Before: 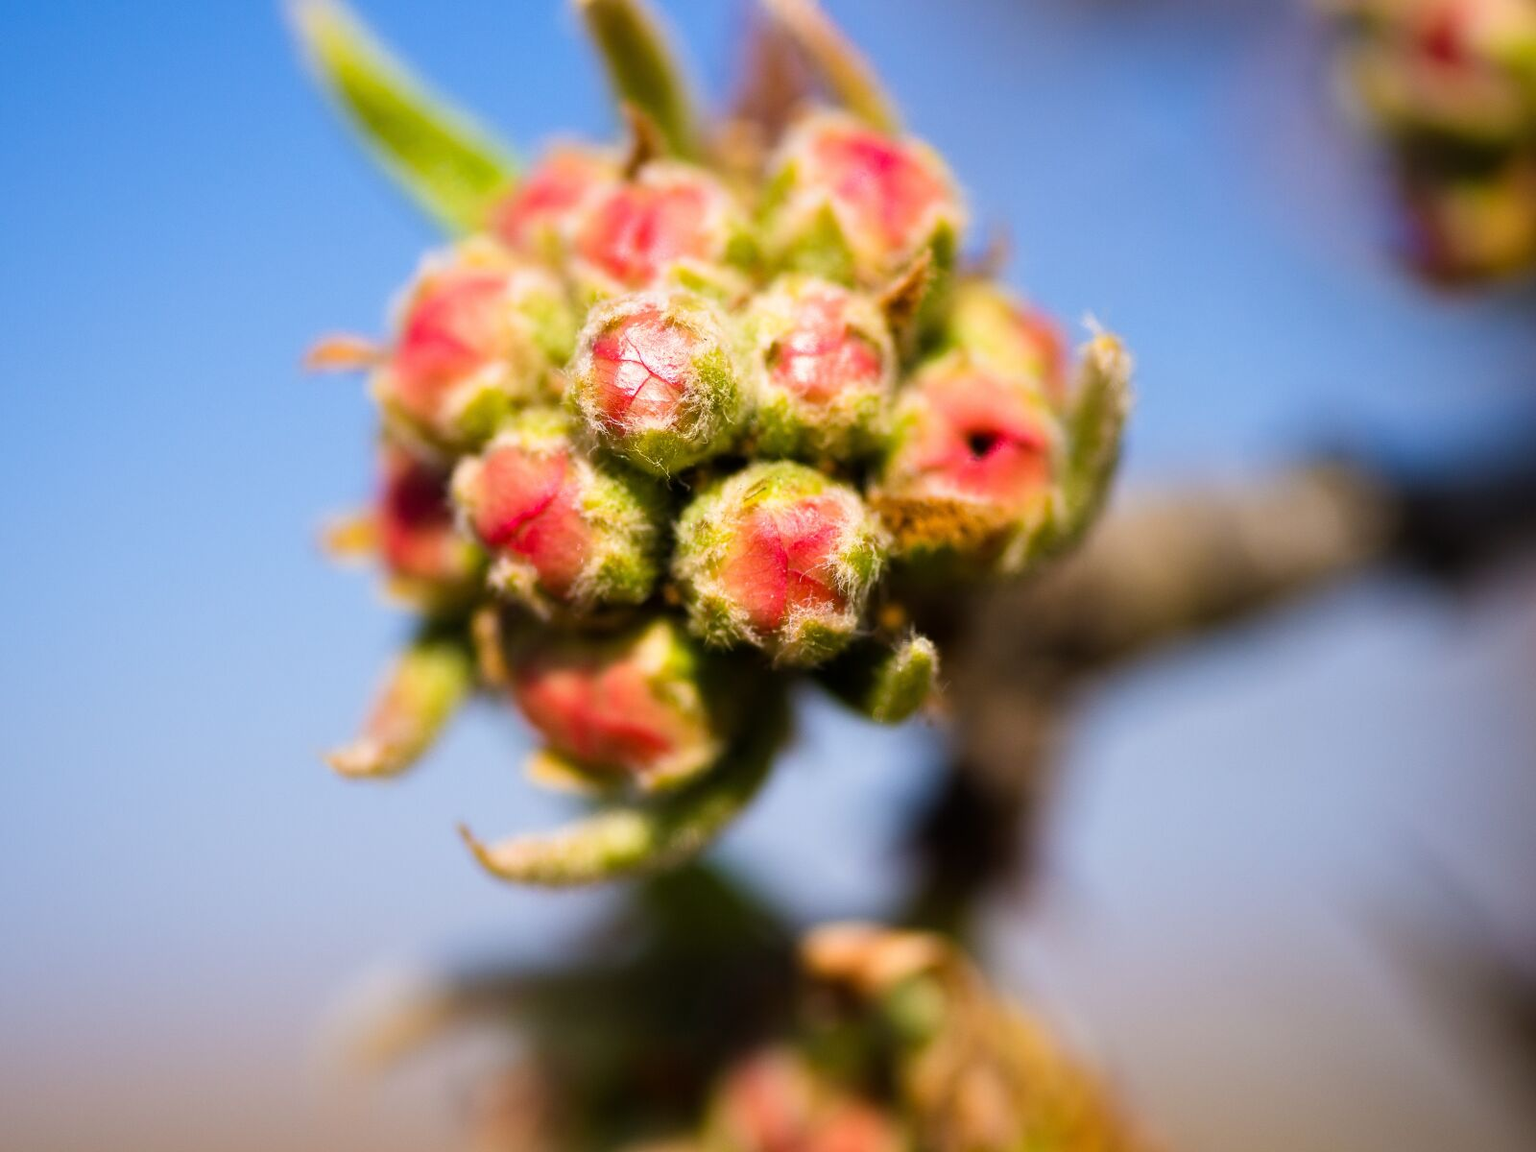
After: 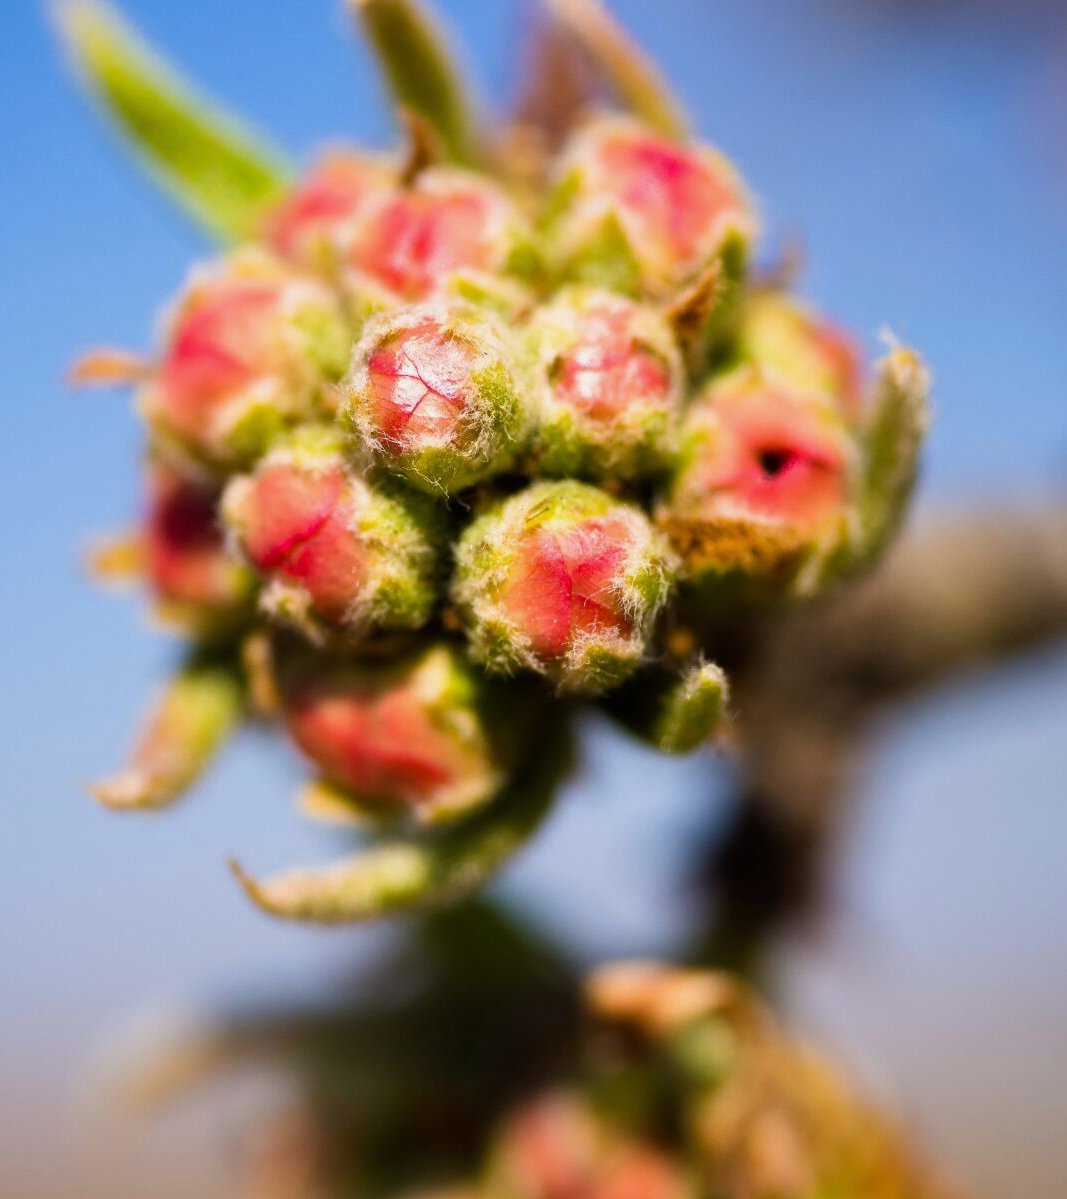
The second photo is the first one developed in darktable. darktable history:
crop and rotate: left 15.593%, right 17.69%
exposure: exposure -0.114 EV, compensate highlight preservation false
